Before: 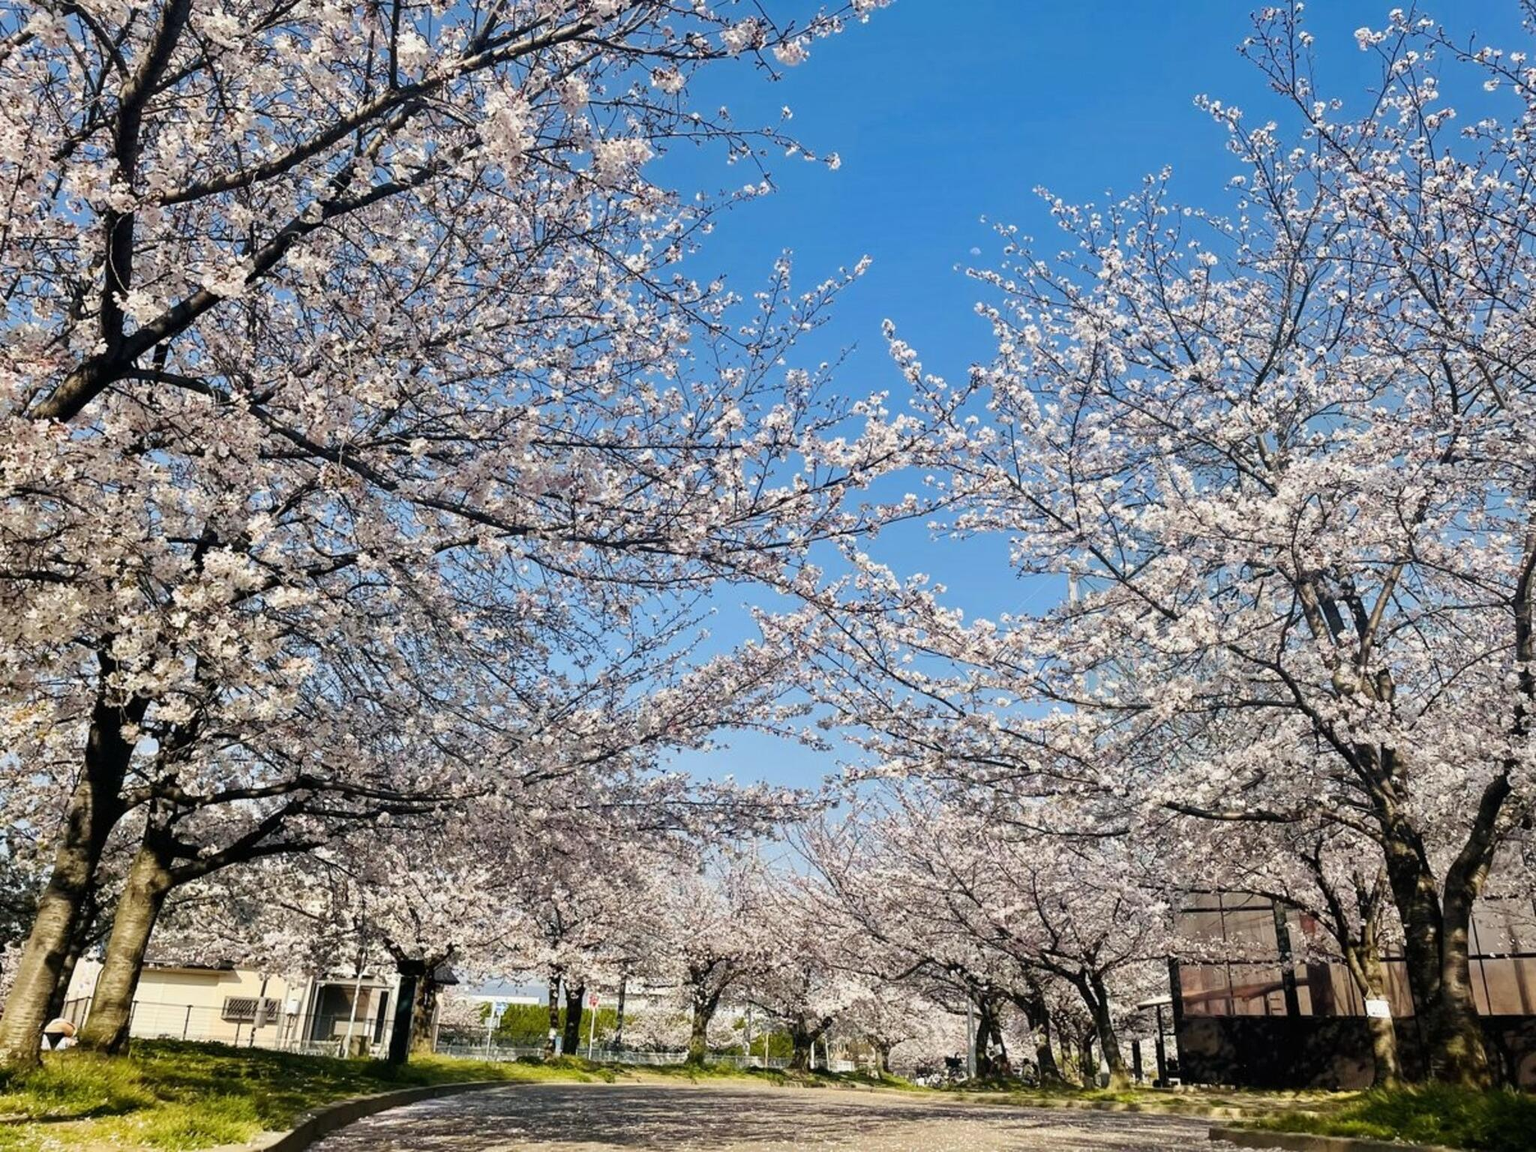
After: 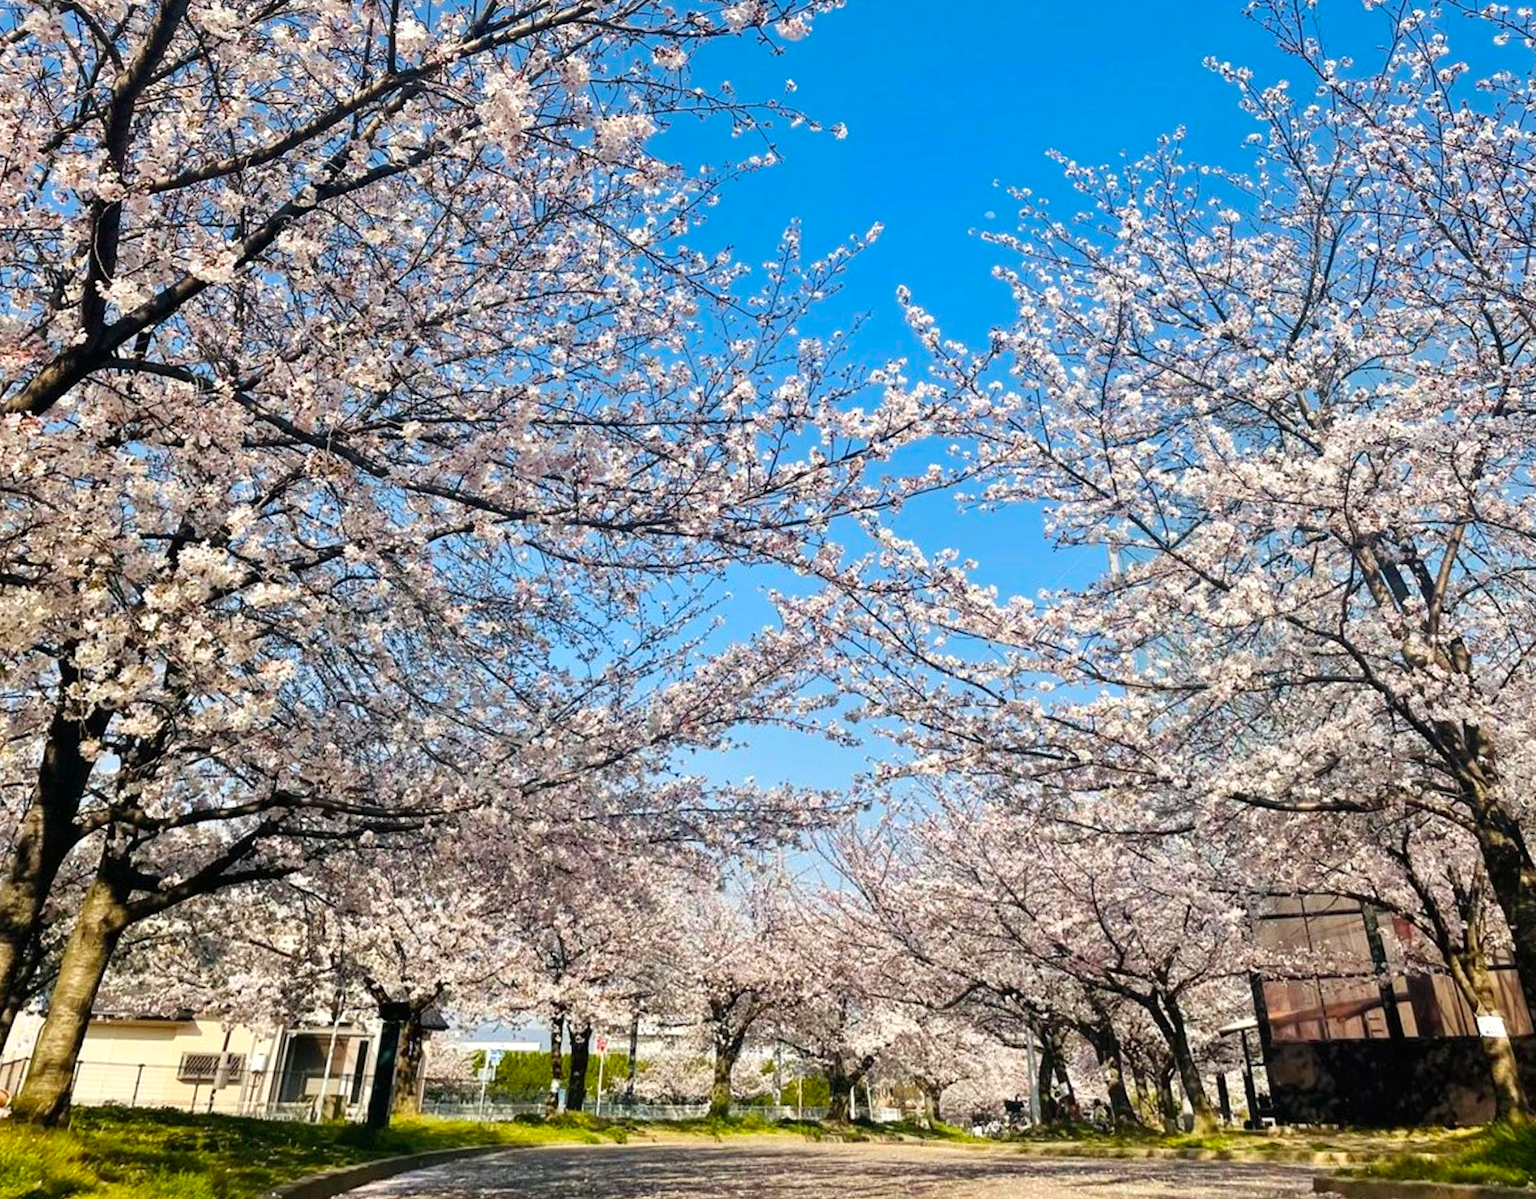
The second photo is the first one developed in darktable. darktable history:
contrast brightness saturation: saturation 0.13
exposure: exposure 0.217 EV, compensate highlight preservation false
rotate and perspective: rotation -1.68°, lens shift (vertical) -0.146, crop left 0.049, crop right 0.912, crop top 0.032, crop bottom 0.96
